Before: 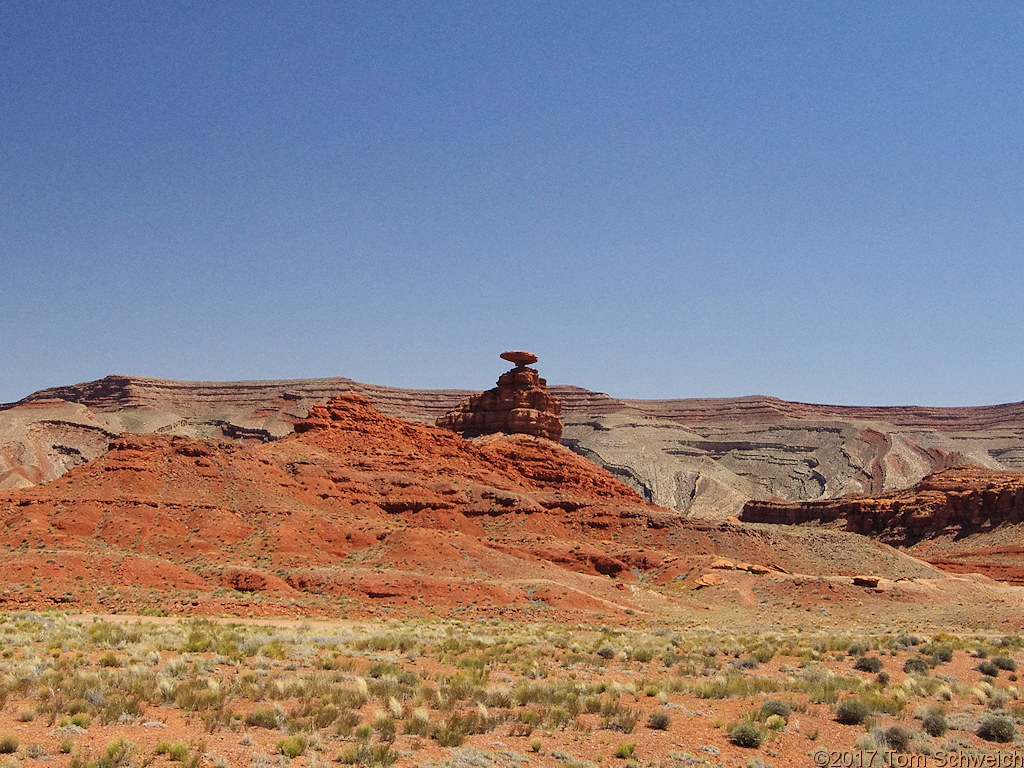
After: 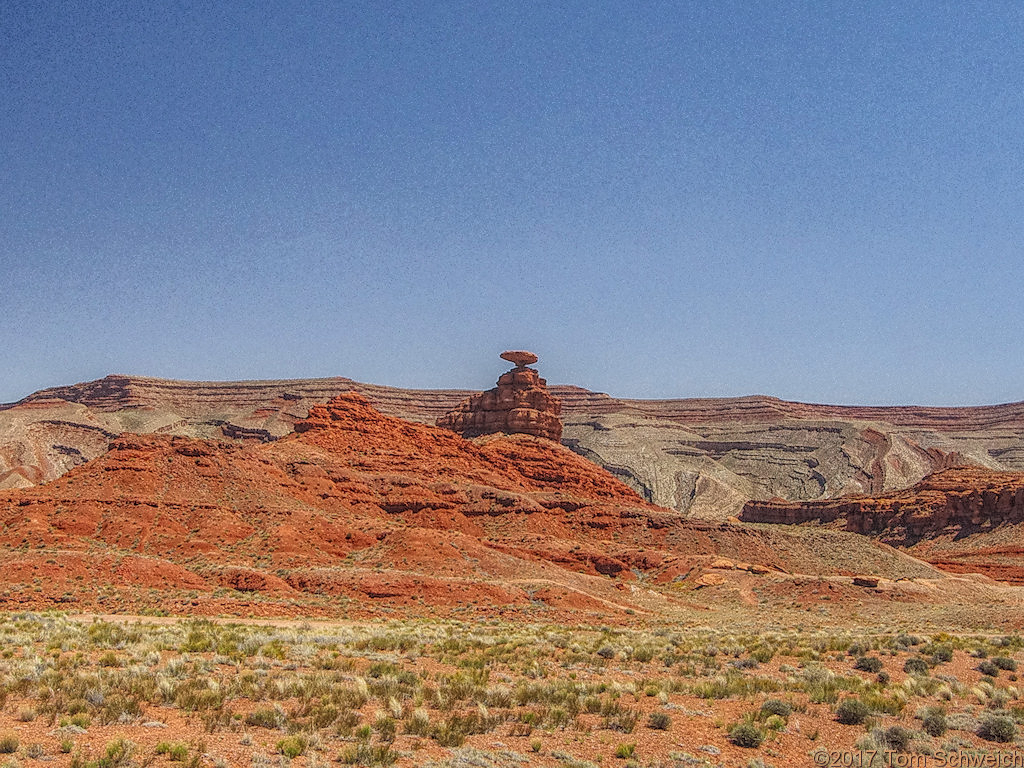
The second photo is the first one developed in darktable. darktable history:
sharpen: radius 1.836, amount 0.411, threshold 1.235
local contrast: highlights 20%, shadows 24%, detail 201%, midtone range 0.2
